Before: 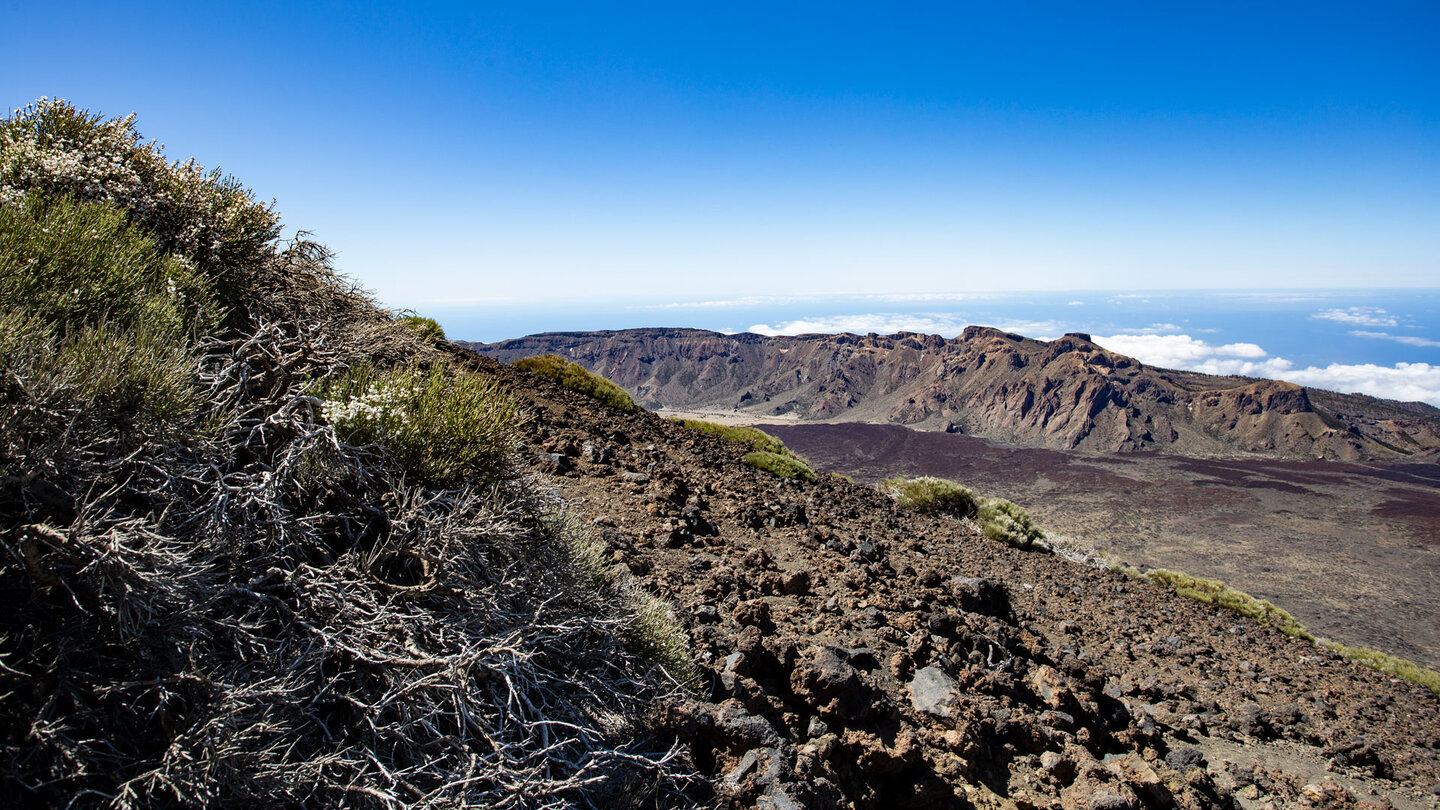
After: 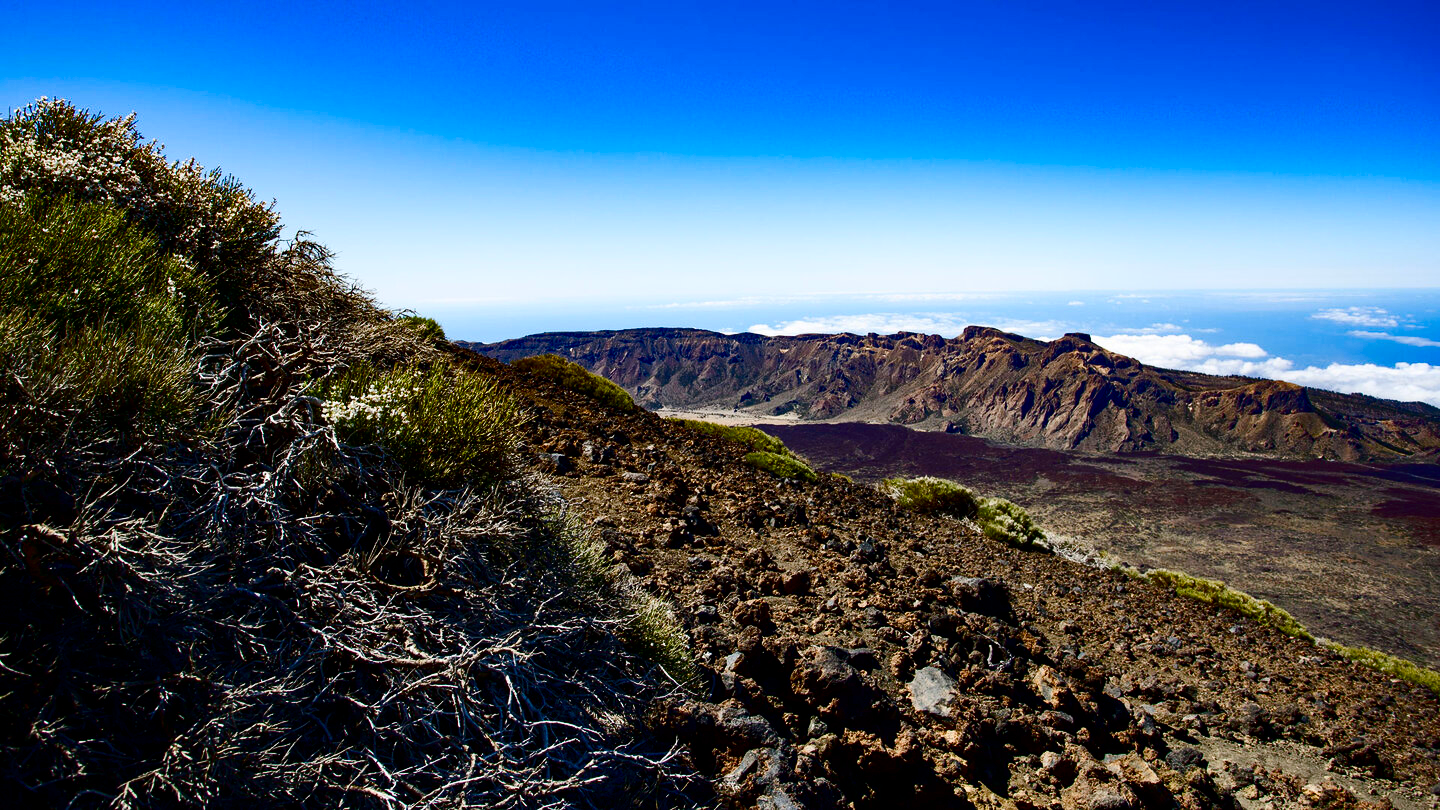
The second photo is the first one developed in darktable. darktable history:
contrast brightness saturation: contrast 0.235, brightness -0.23, saturation 0.137
color balance rgb: shadows lift › chroma 2.034%, shadows lift › hue 214.68°, linear chroma grading › shadows 10.399%, linear chroma grading › highlights 10.426%, linear chroma grading › global chroma 15.048%, linear chroma grading › mid-tones 14.794%, perceptual saturation grading › global saturation 0.446%, perceptual saturation grading › highlights -32.978%, perceptual saturation grading › mid-tones 14.997%, perceptual saturation grading › shadows 47.41%, global vibrance 20%
